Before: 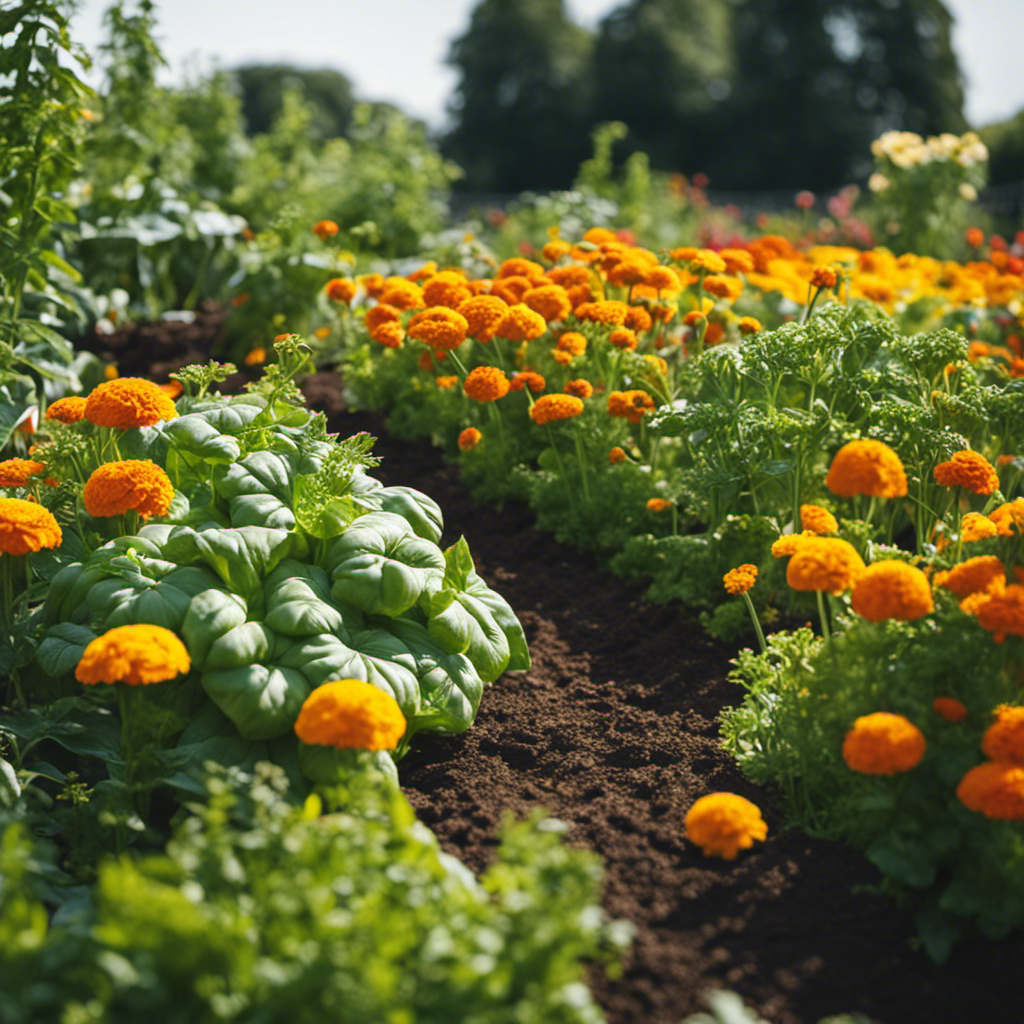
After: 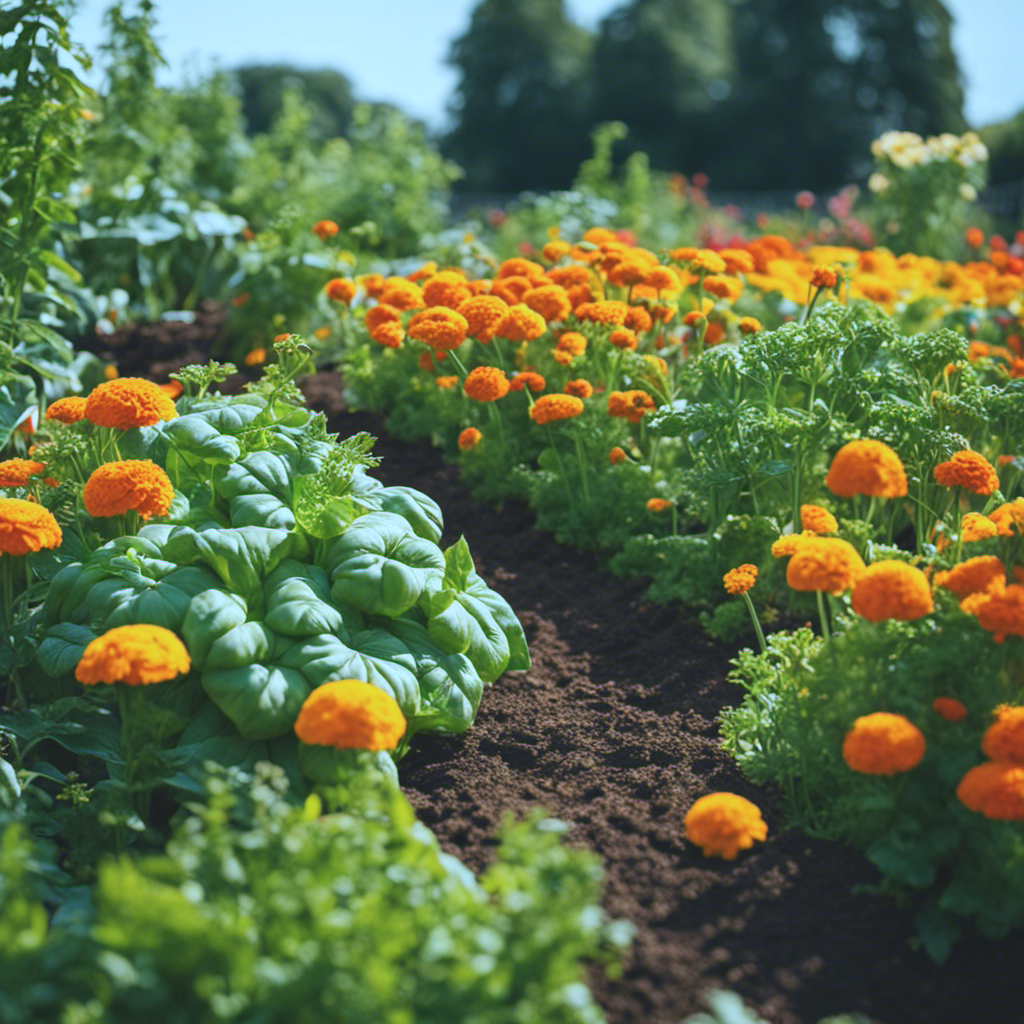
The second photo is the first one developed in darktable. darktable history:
contrast brightness saturation: contrast -0.09, brightness 0.047, saturation 0.081
color correction: highlights a* -10.64, highlights b* -19.78
